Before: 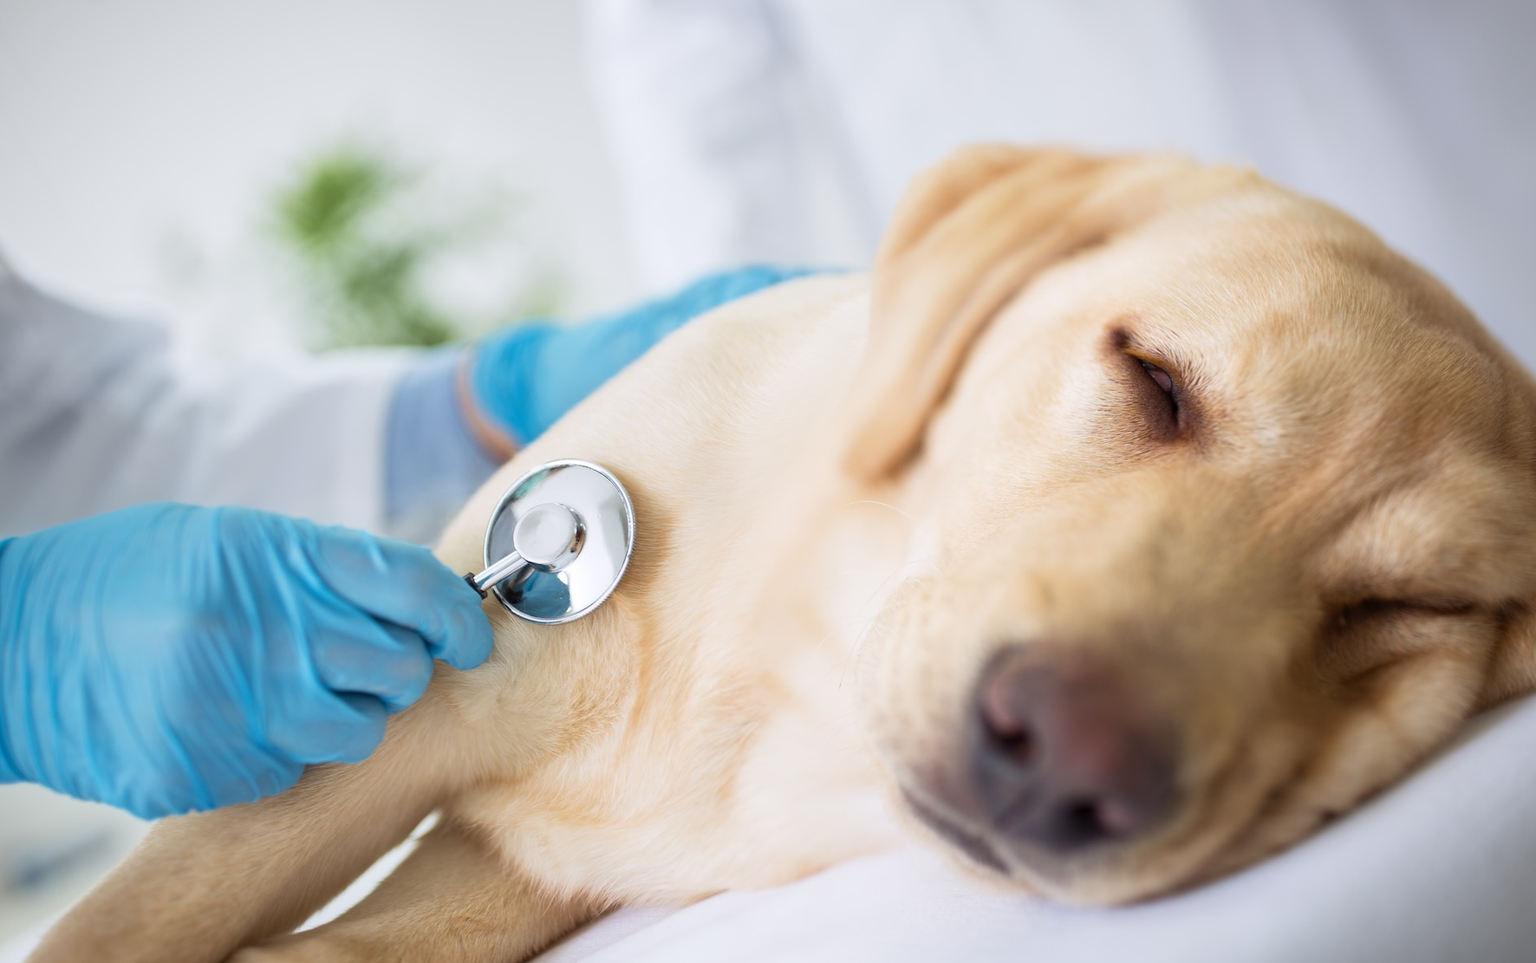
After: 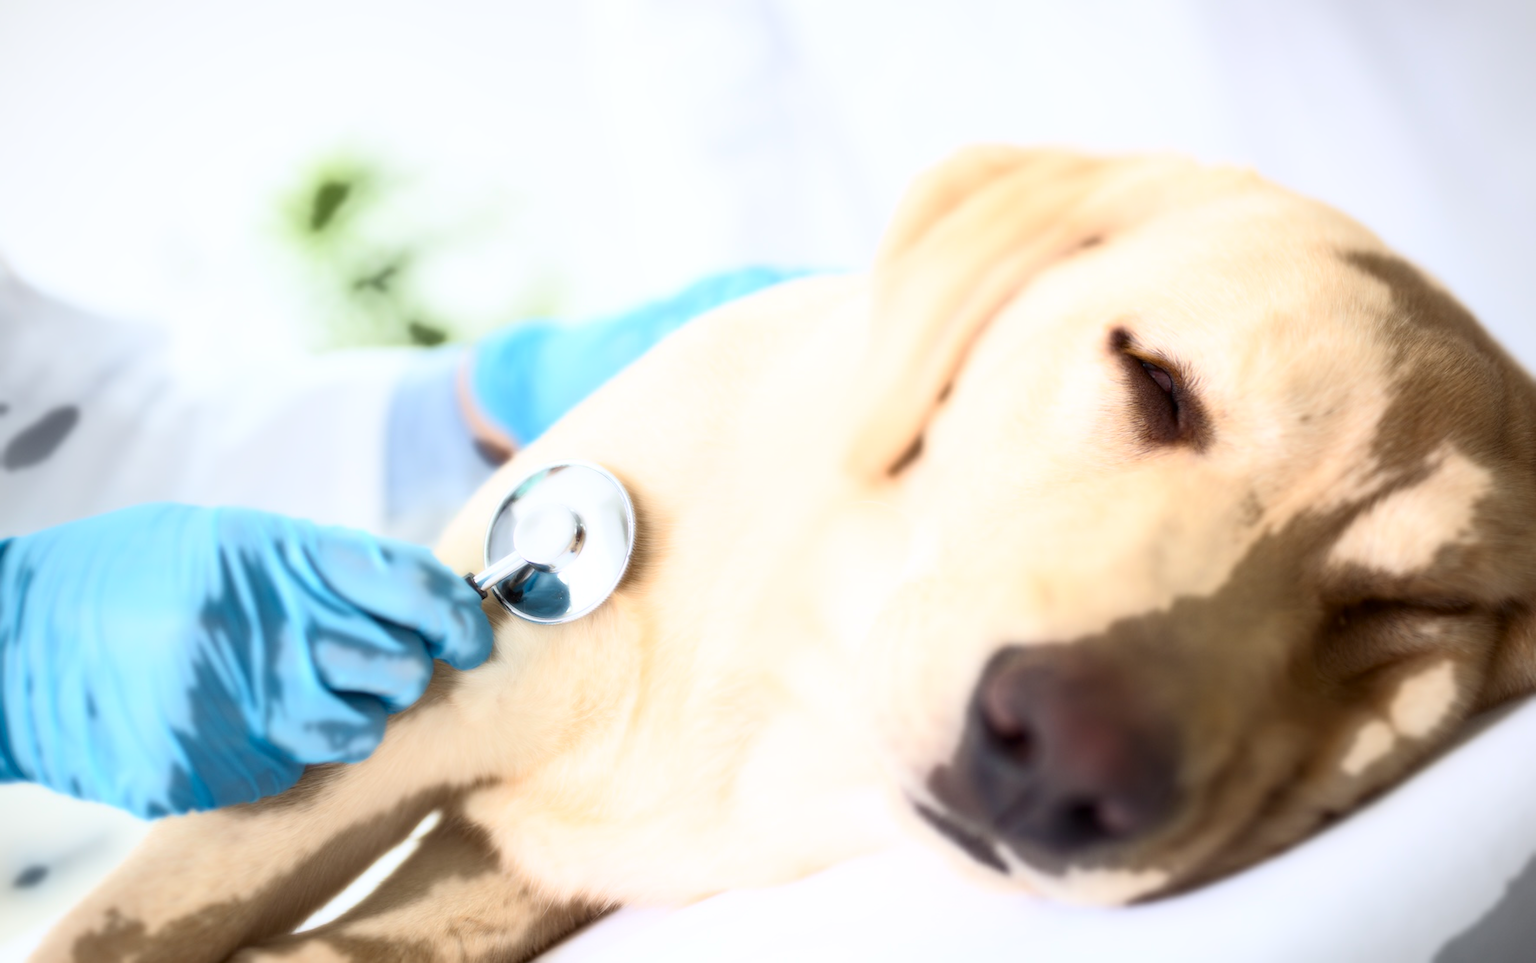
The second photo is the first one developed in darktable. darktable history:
bloom: size 0%, threshold 54.82%, strength 8.31%
contrast brightness saturation: brightness -0.09
